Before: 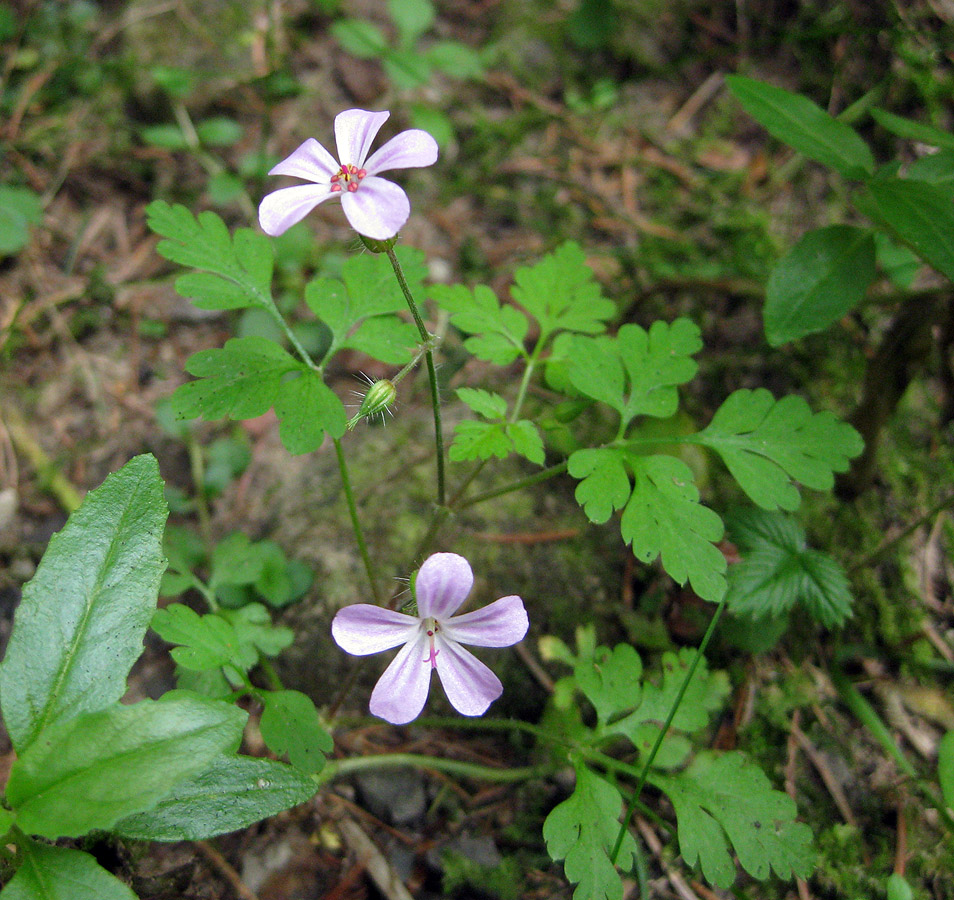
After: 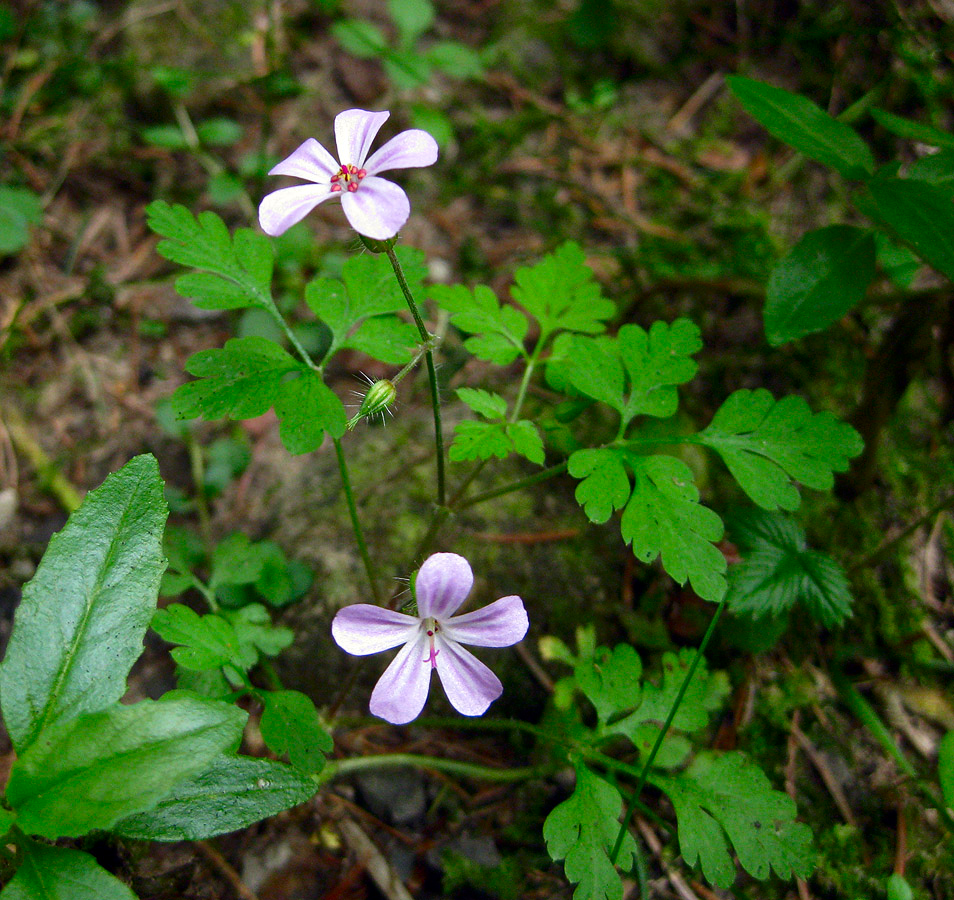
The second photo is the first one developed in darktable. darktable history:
contrast brightness saturation: contrast 0.116, brightness -0.125, saturation 0.204
